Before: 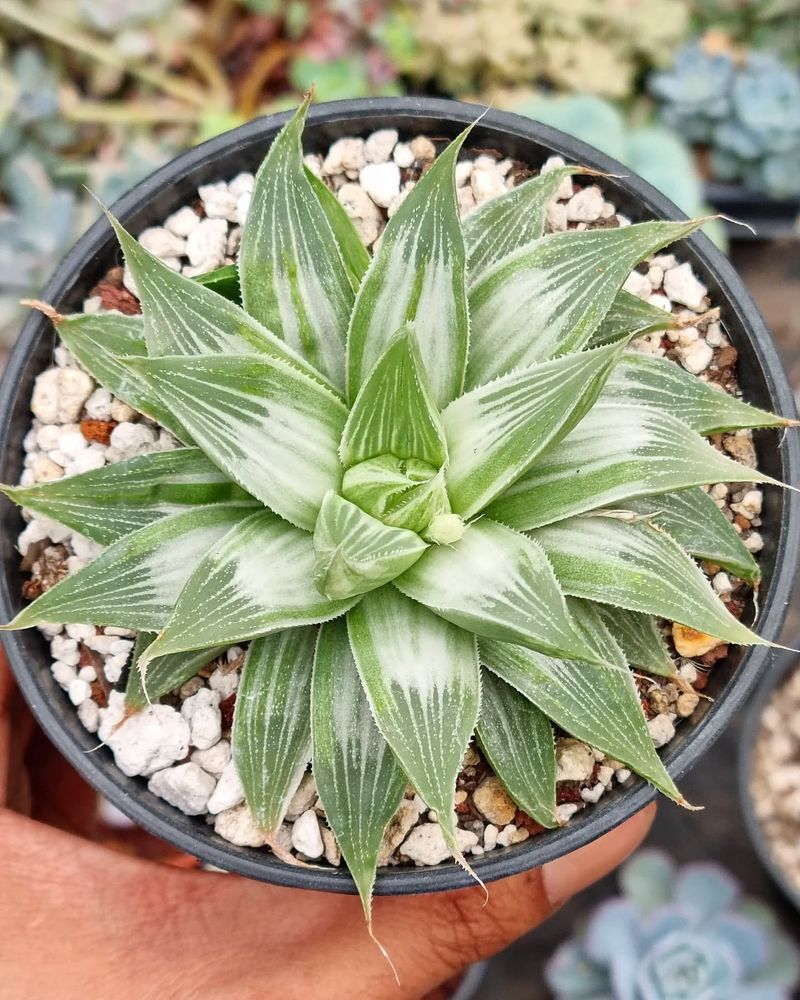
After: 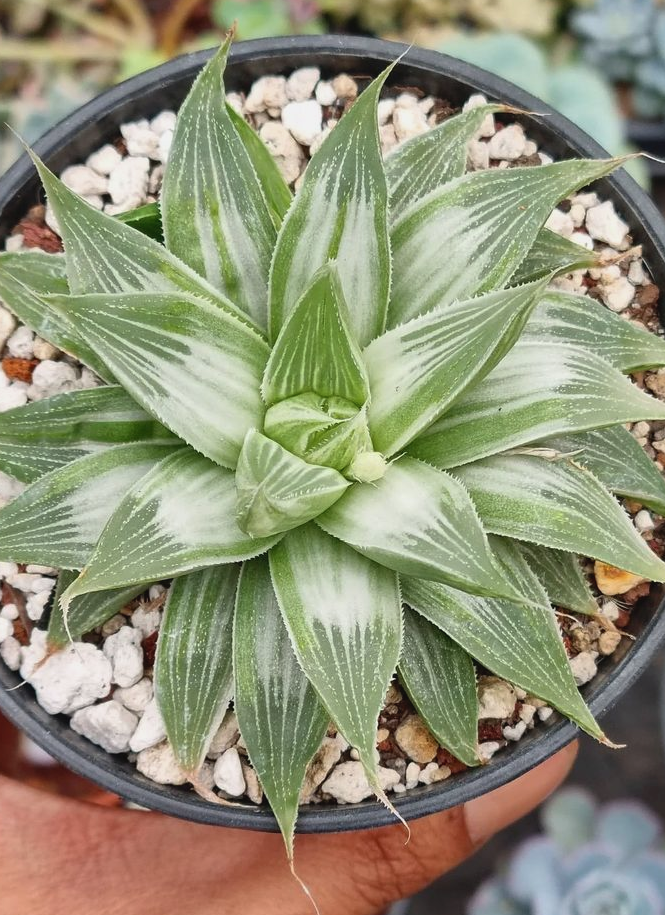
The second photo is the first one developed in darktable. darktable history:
crop: left 9.776%, top 6.227%, right 7.039%, bottom 2.236%
contrast brightness saturation: contrast -0.085, brightness -0.033, saturation -0.106
base curve: curves: ch0 [(0, 0) (0.472, 0.455) (1, 1)], preserve colors none
